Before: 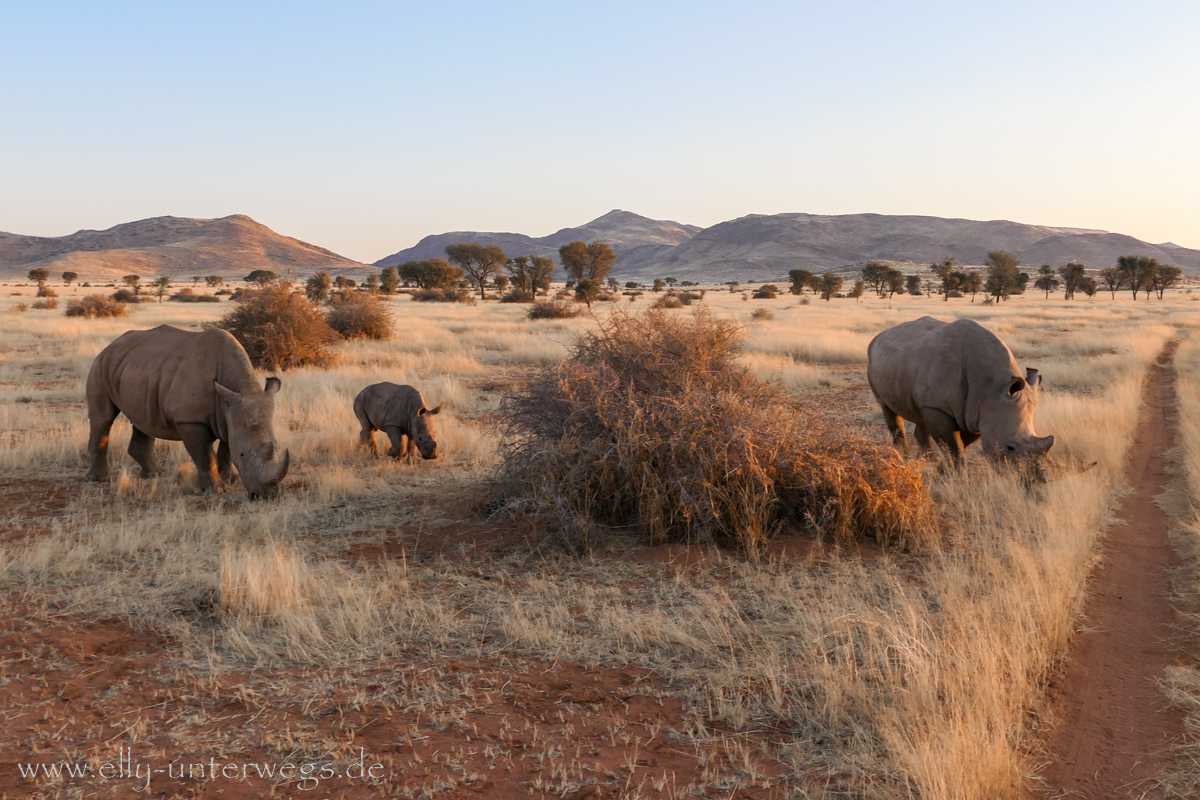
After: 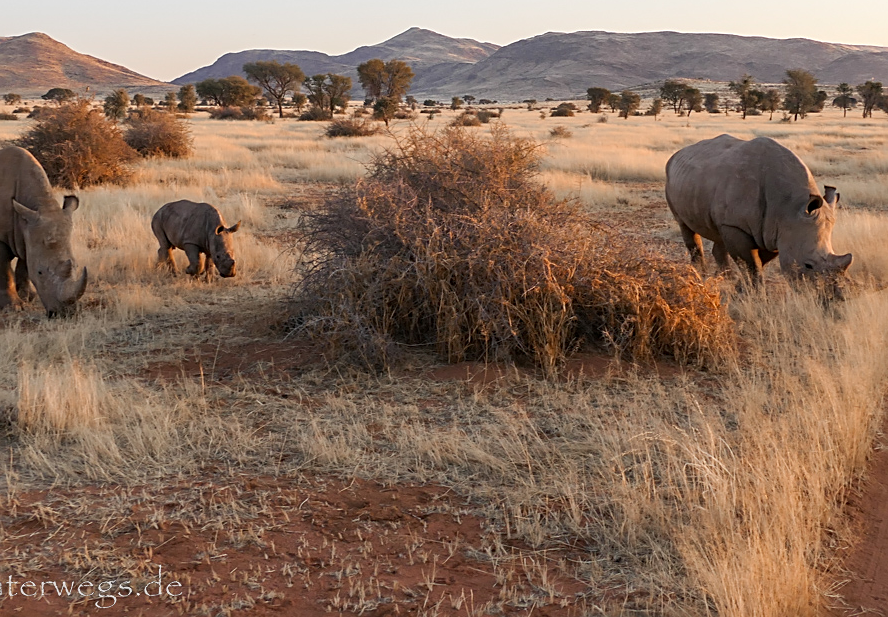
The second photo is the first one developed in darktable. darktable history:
crop: left 16.871%, top 22.857%, right 9.116%
sharpen: on, module defaults
